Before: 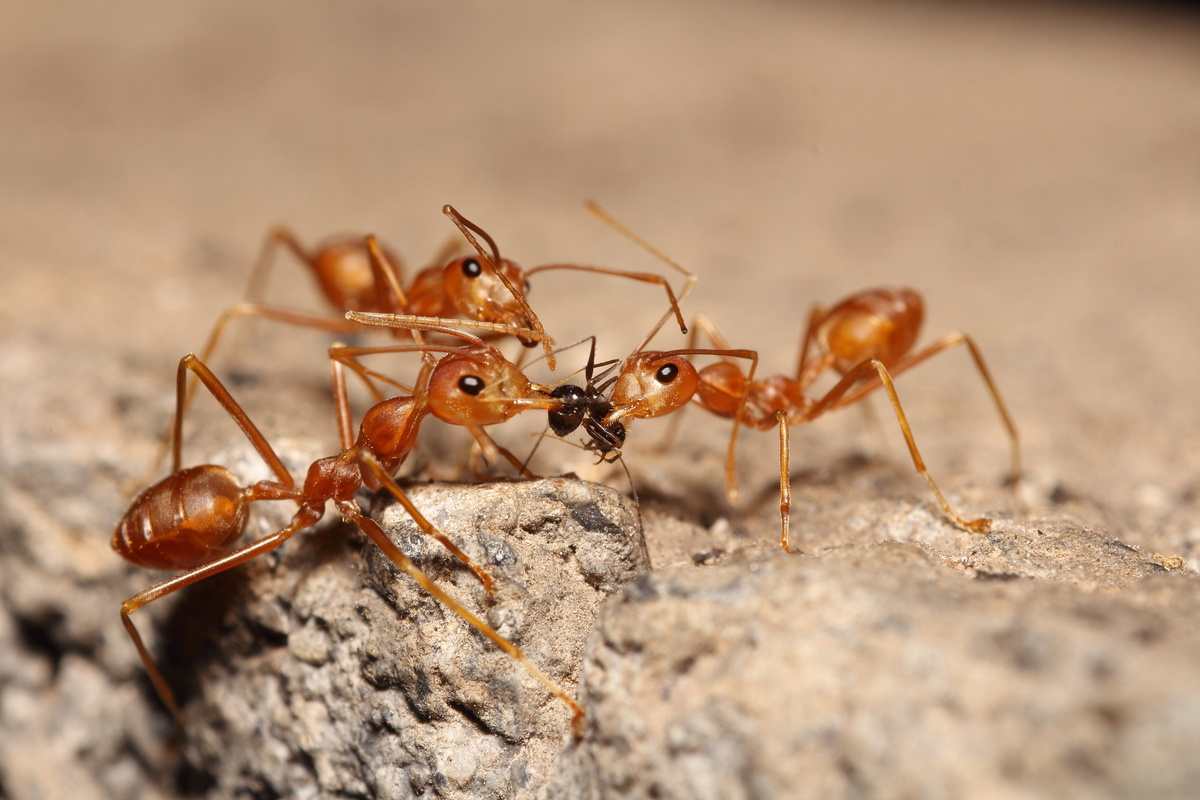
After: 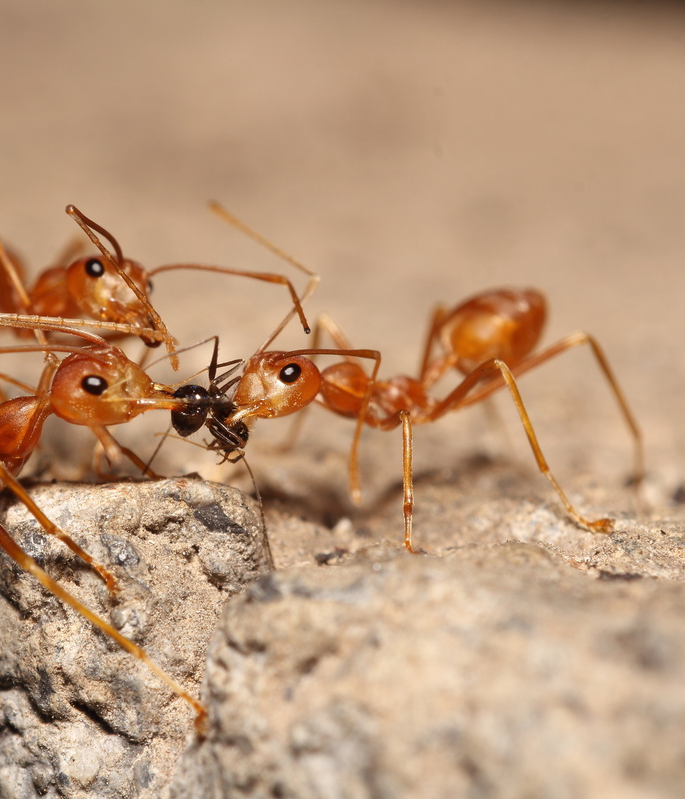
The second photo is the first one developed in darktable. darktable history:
crop: left 31.432%, top 0.002%, right 11.471%
